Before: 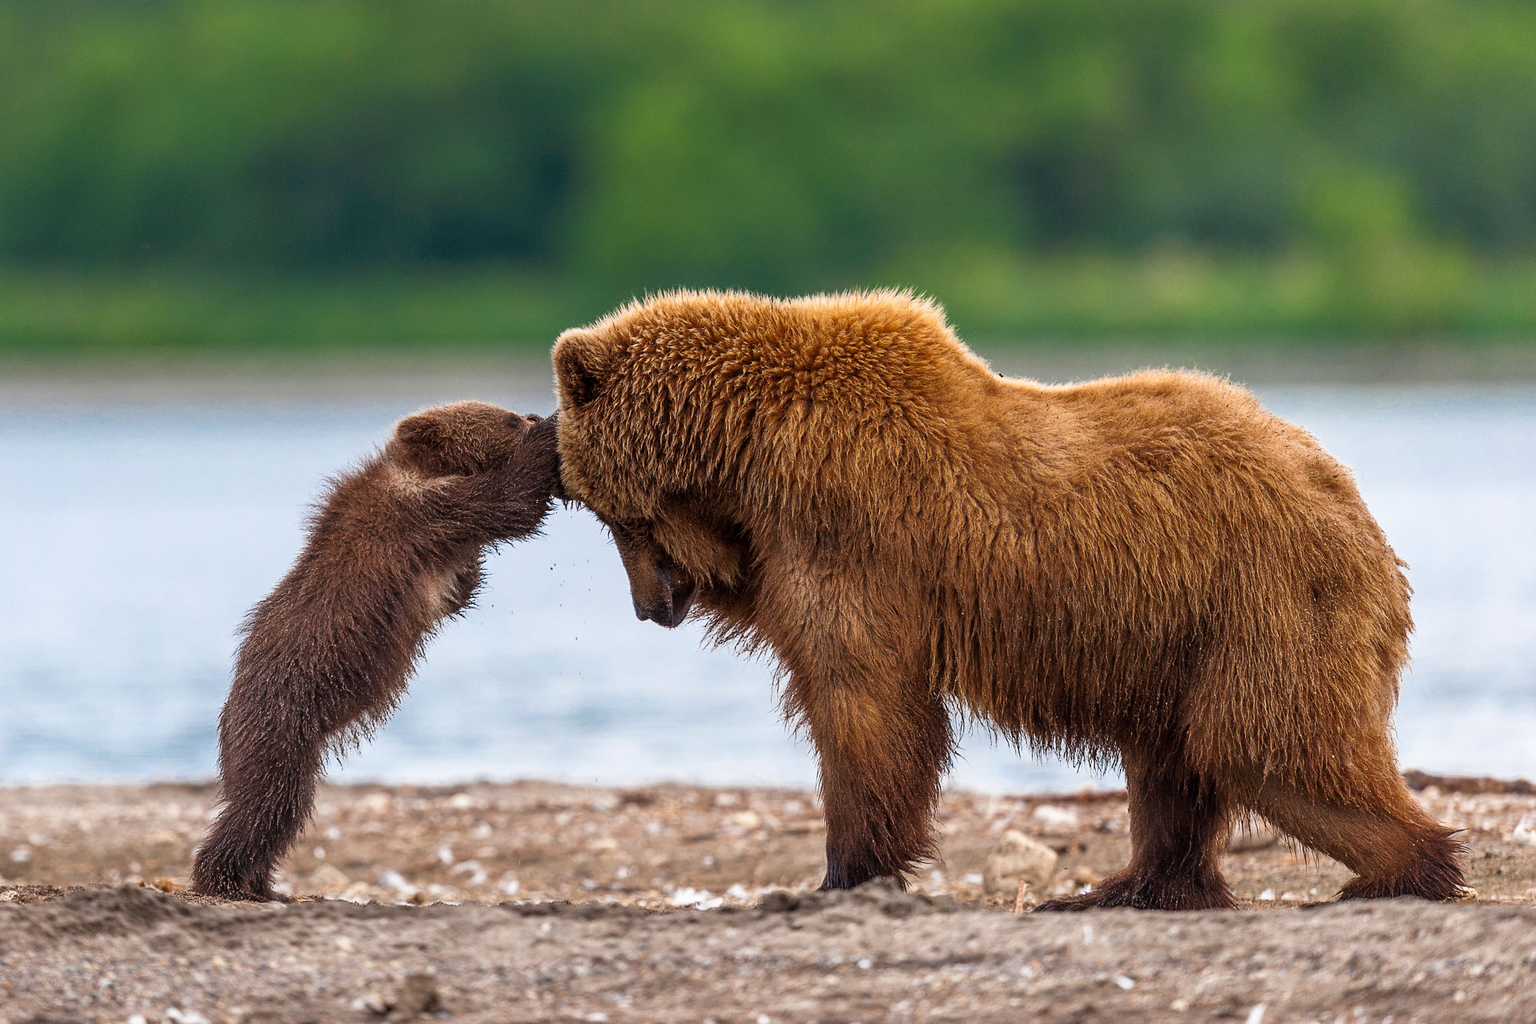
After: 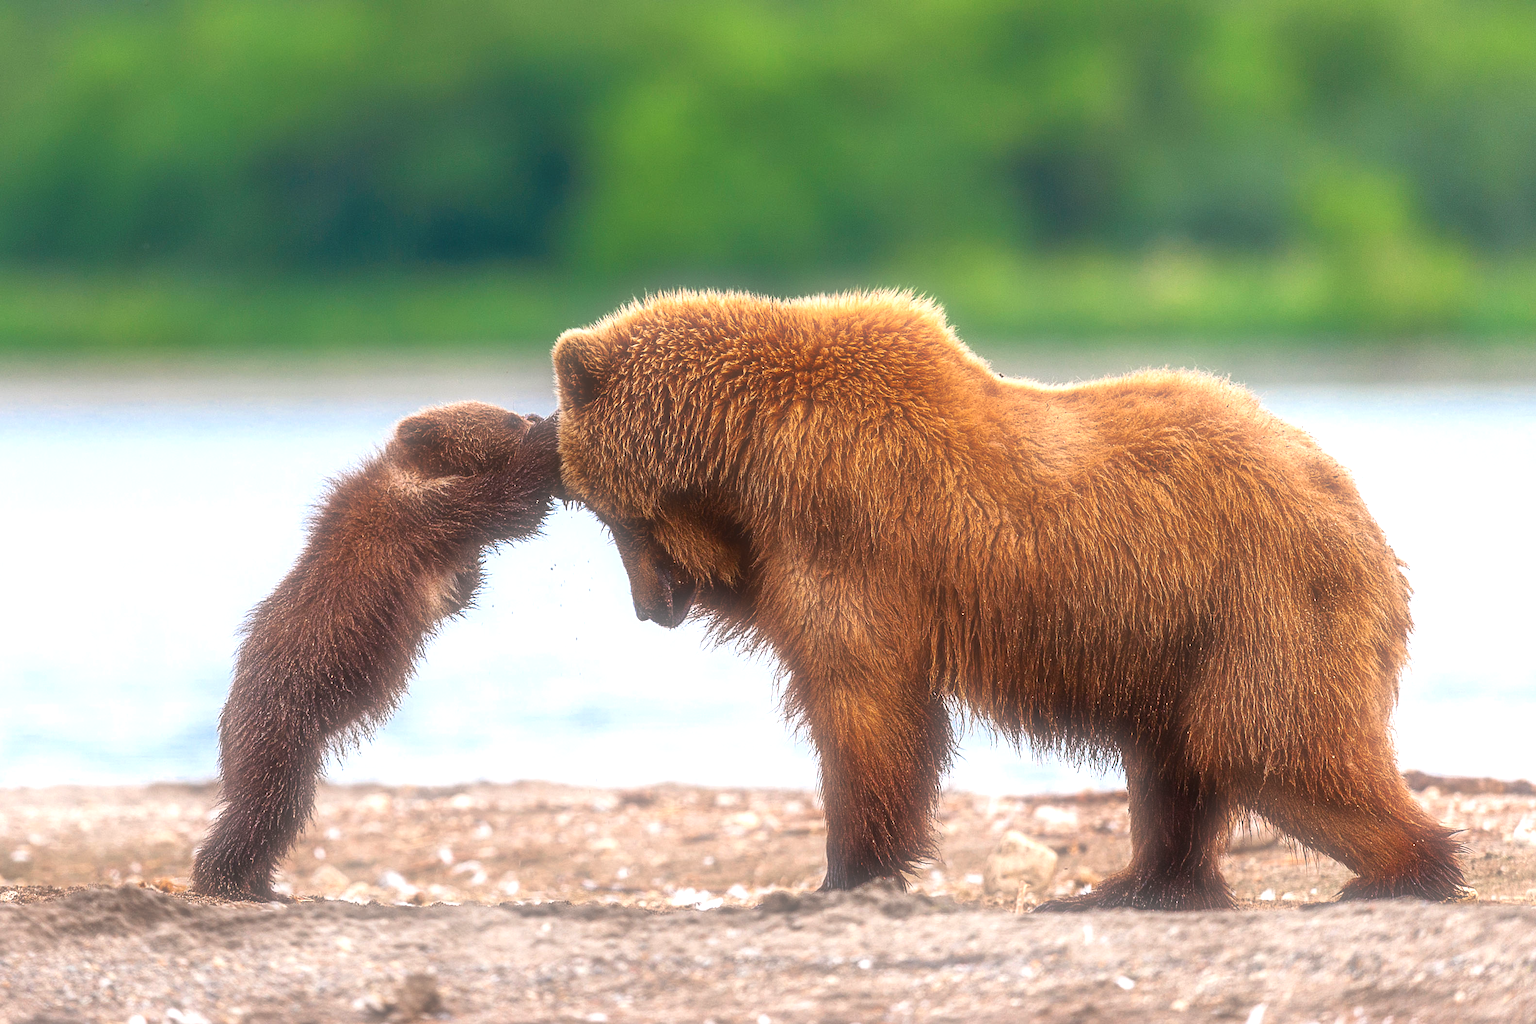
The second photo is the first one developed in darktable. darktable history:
contrast brightness saturation: contrast 0.09, saturation 0.28
exposure: black level correction 0, exposure 0.7 EV, compensate highlight preservation false
soften: size 60.24%, saturation 65.46%, brightness 0.506 EV, mix 25.7%
color balance: contrast -0.5%
sharpen: amount 0.2
